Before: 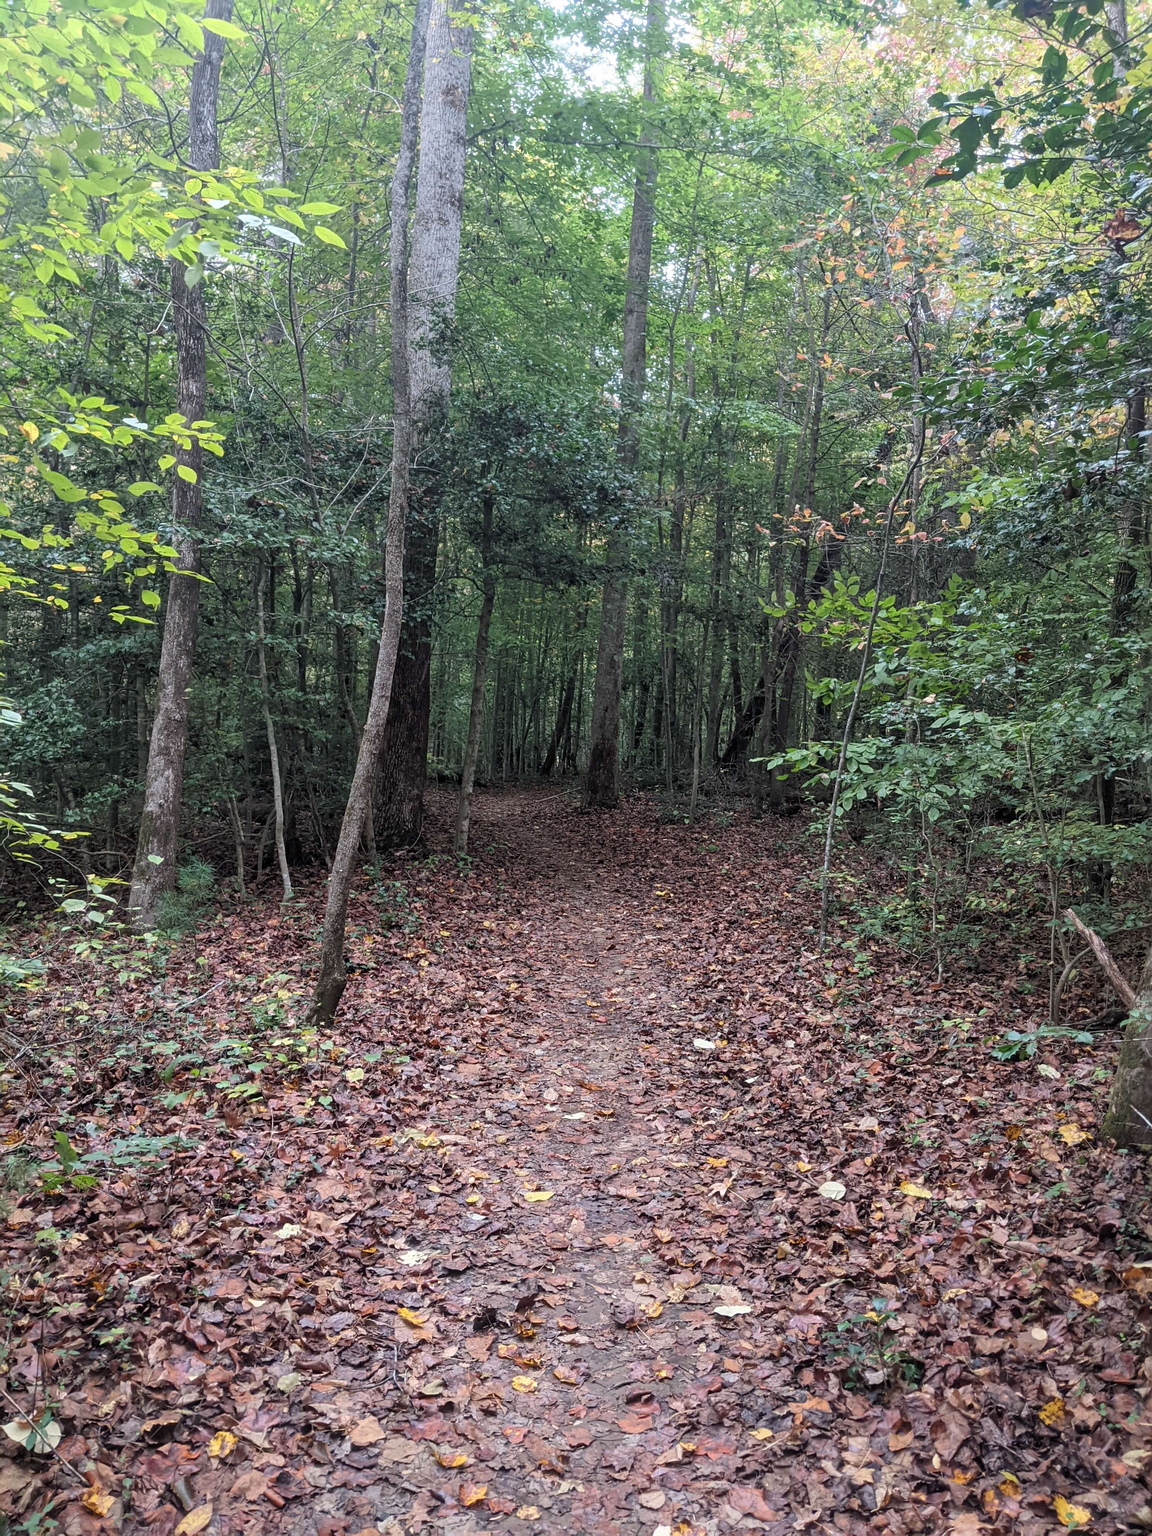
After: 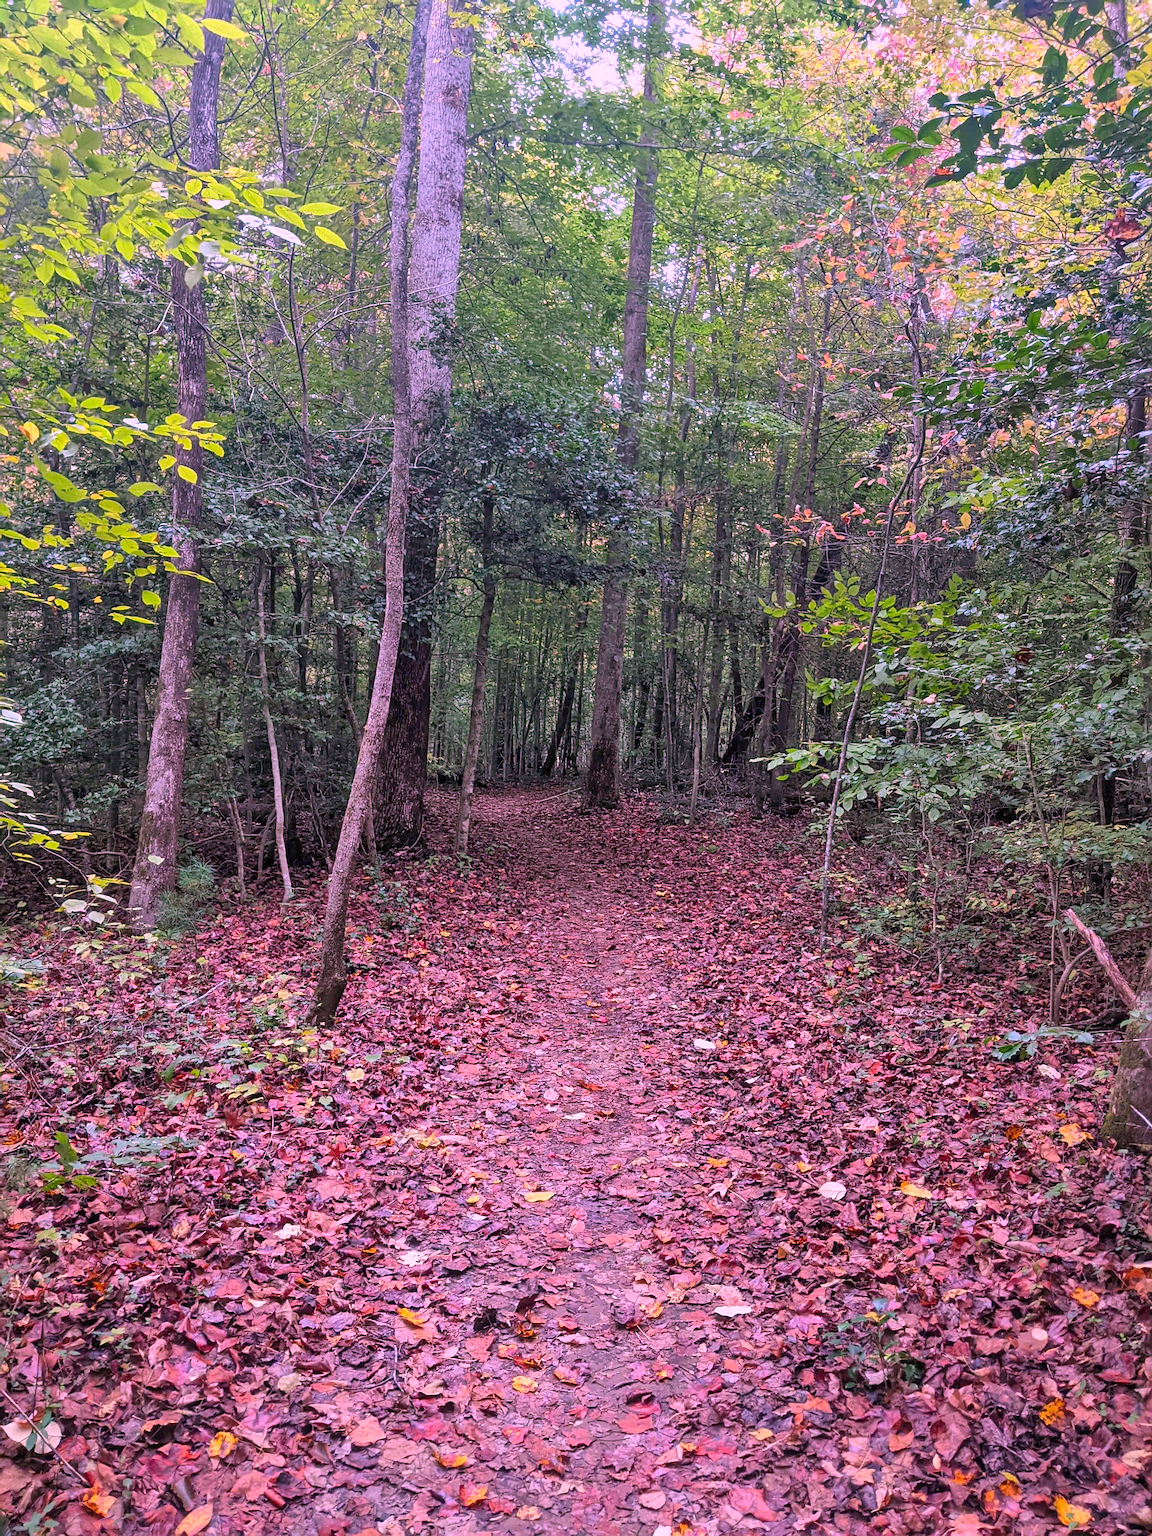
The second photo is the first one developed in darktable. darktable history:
color correction: highlights a* 19.26, highlights b* -11.51, saturation 1.65
sharpen: amount 0.205
shadows and highlights: soften with gaussian
